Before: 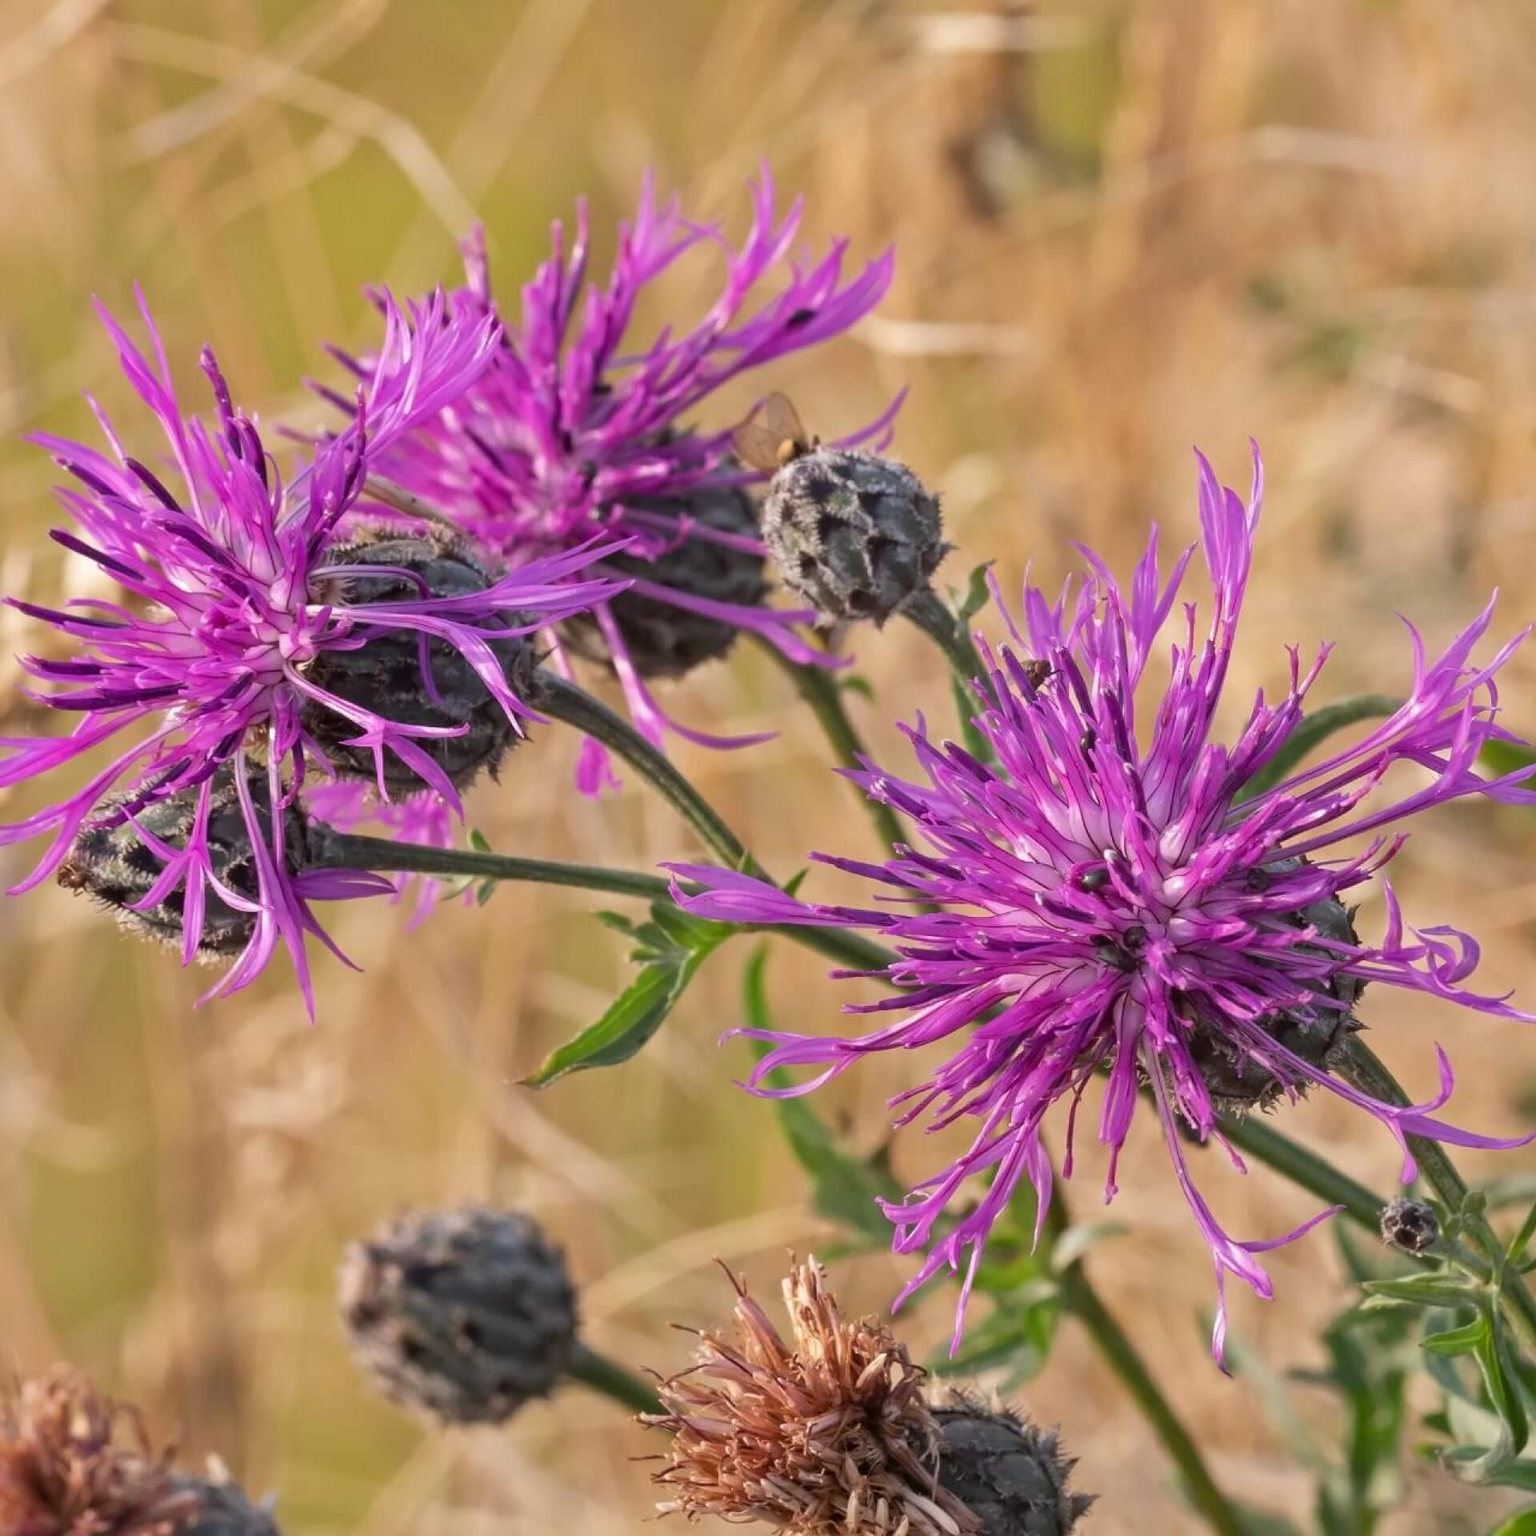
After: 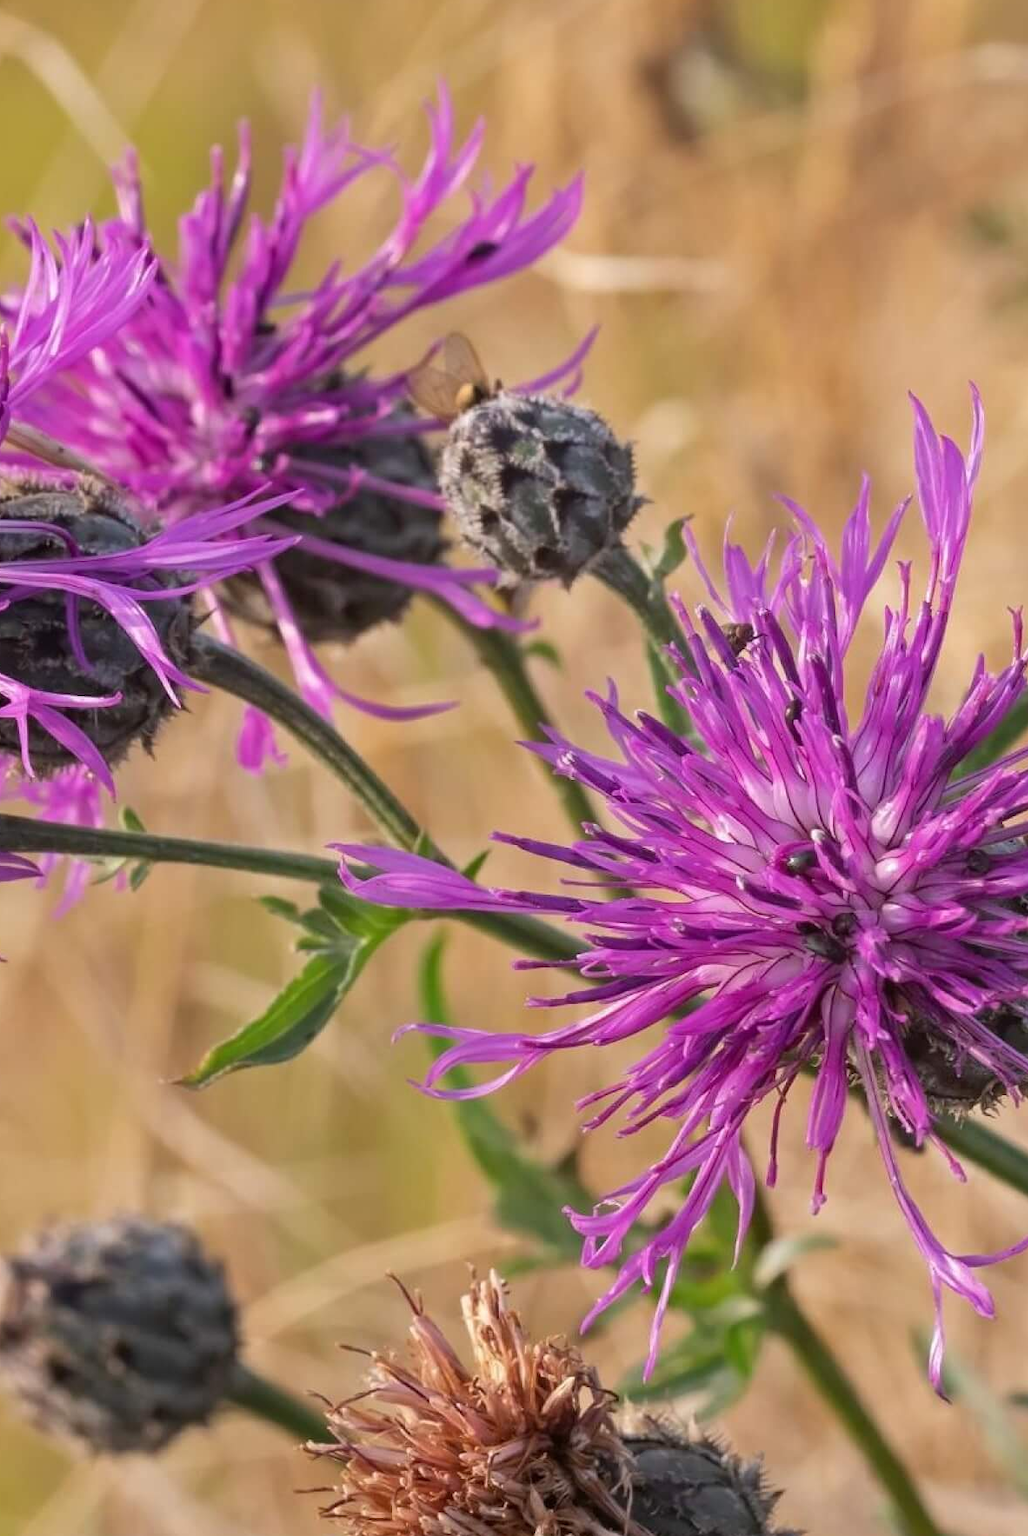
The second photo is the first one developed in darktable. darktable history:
crop and rotate: left 23.324%, top 5.627%, right 15.015%, bottom 2.315%
